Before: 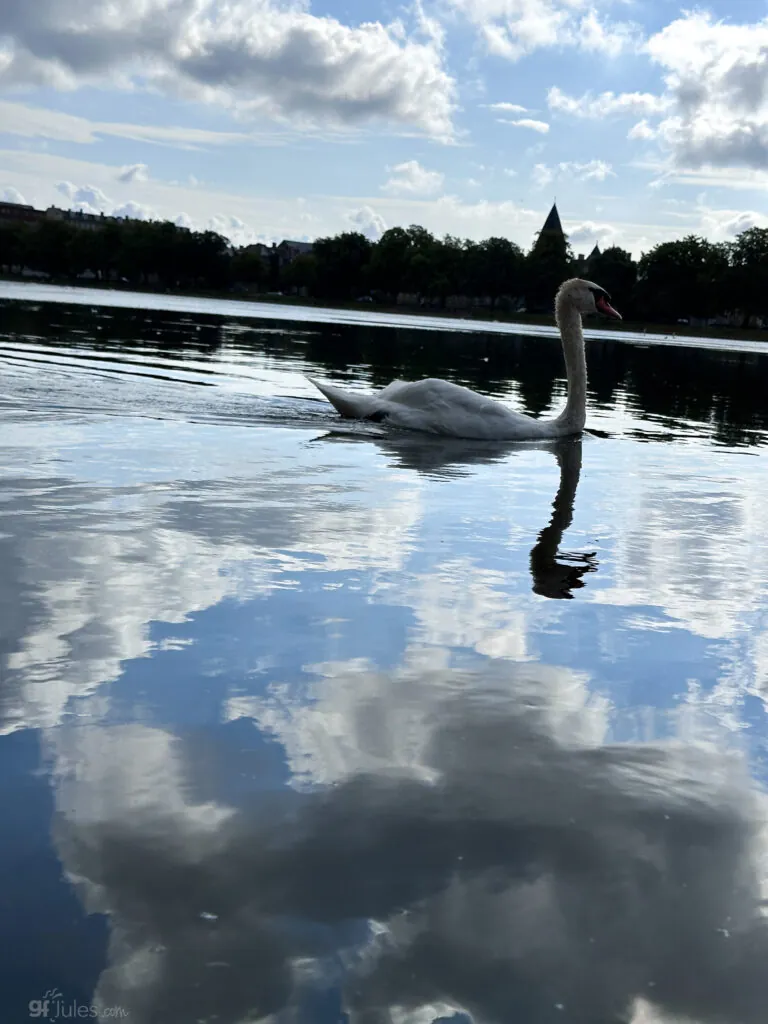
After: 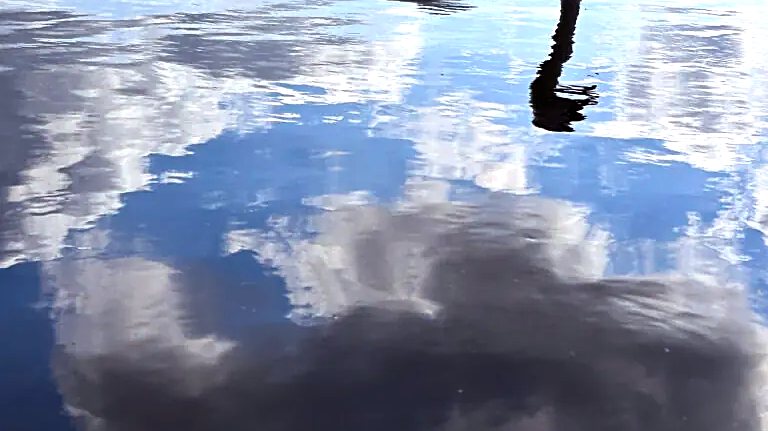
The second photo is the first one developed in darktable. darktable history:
color balance rgb: power › luminance -7.999%, power › chroma 1.328%, power › hue 330.3°, highlights gain › chroma 0.195%, highlights gain › hue 331.92°, linear chroma grading › global chroma 14.688%, perceptual saturation grading › global saturation 29.745%, perceptual brilliance grading › global brilliance -17.156%, perceptual brilliance grading › highlights 29.174%, global vibrance 14.215%
sharpen: on, module defaults
crop: top 45.657%, bottom 12.19%
